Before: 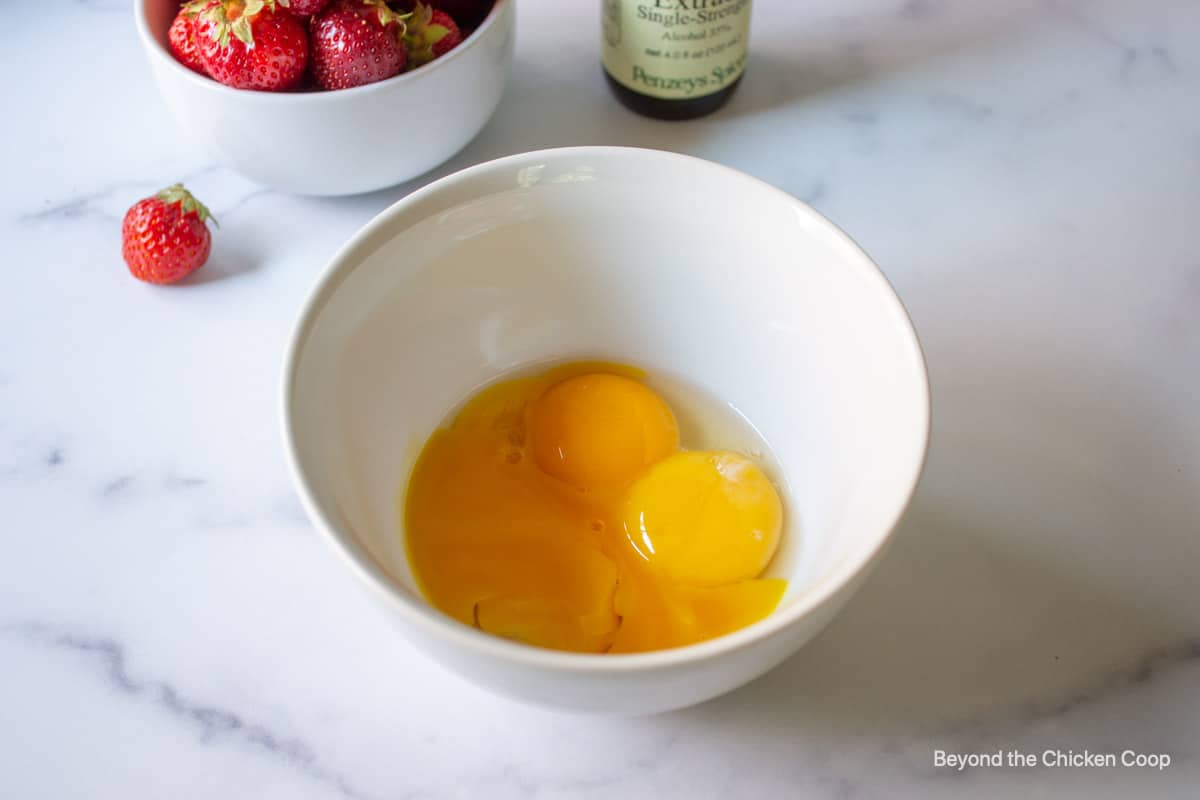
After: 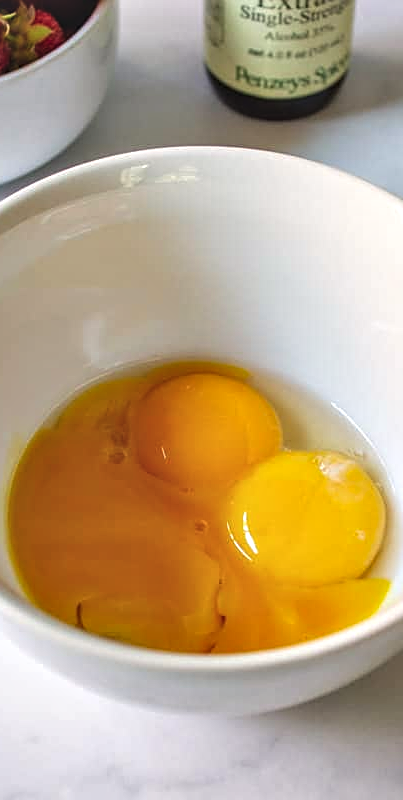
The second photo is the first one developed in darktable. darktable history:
crop: left 33.144%, right 33.228%
exposure: black level correction -0.015, compensate highlight preservation false
local contrast: on, module defaults
contrast equalizer: y [[0.528, 0.548, 0.563, 0.562, 0.546, 0.526], [0.55 ×6], [0 ×6], [0 ×6], [0 ×6]]
contrast brightness saturation: contrast 0.009, saturation -0.063
sharpen: on, module defaults
color correction: highlights a* 0.915, highlights b* 2.88, saturation 1.09
